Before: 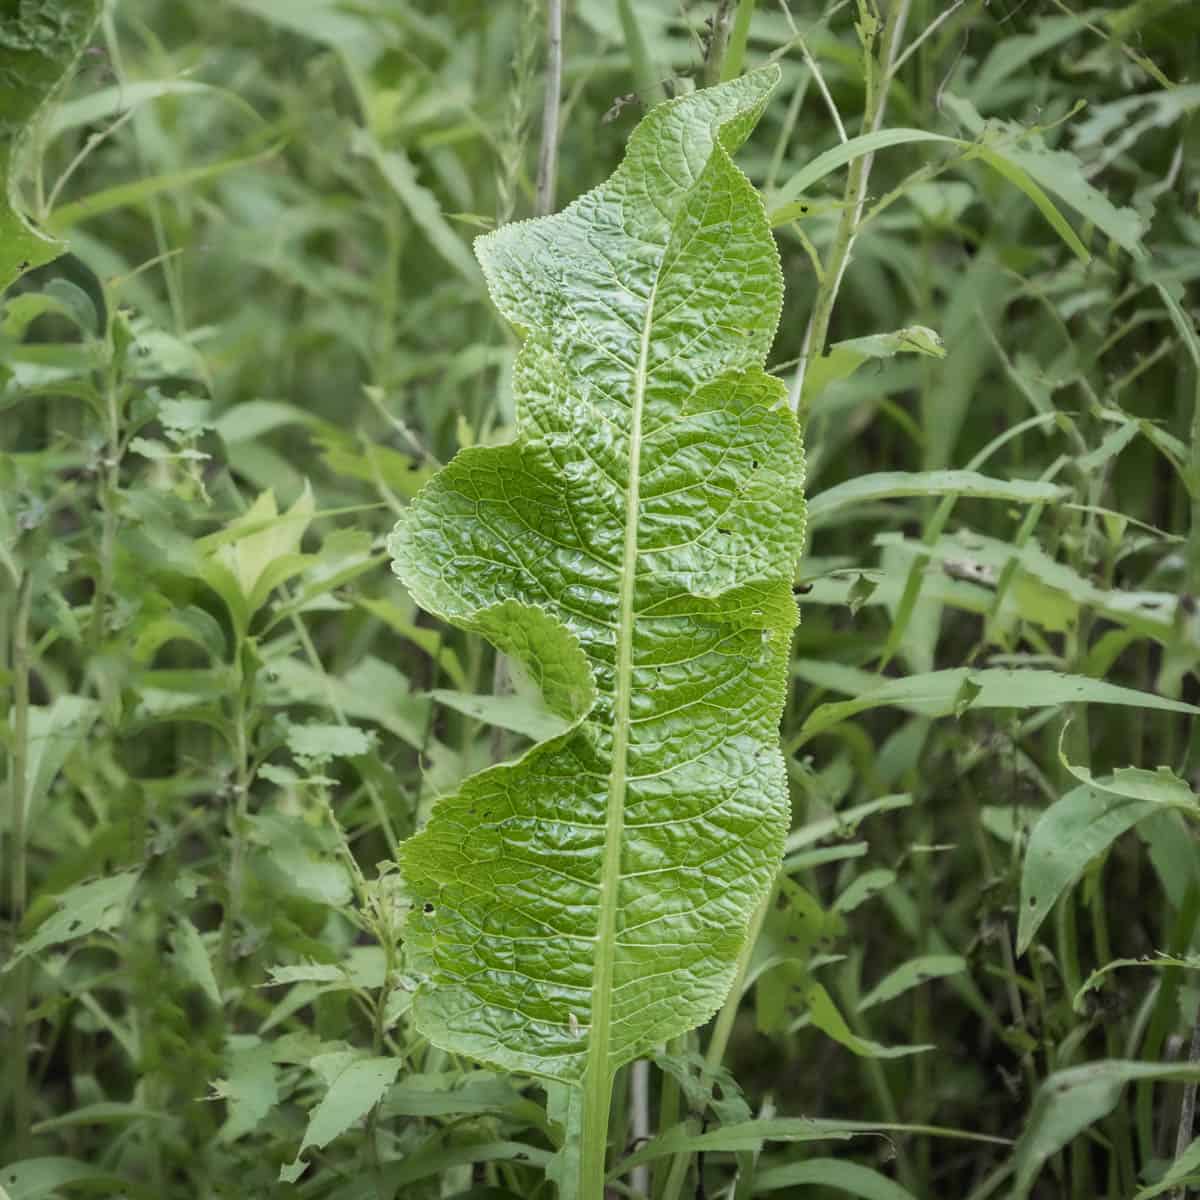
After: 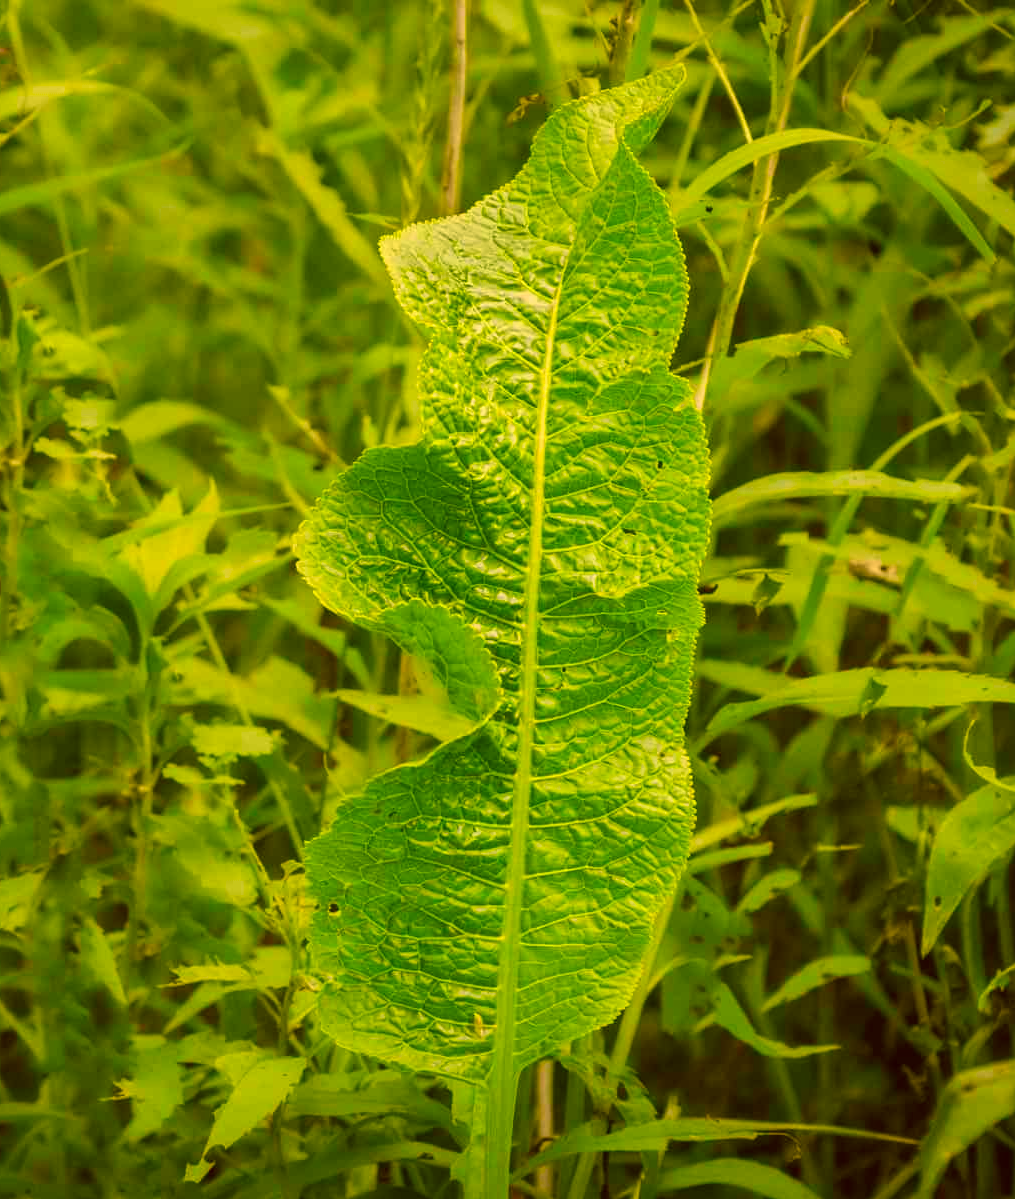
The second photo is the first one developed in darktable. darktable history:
color correction: highlights a* 10.61, highlights b* 29.84, shadows a* 2.71, shadows b* 17.11, saturation 1.73
contrast brightness saturation: contrast 0.078, saturation 0.197
crop: left 7.974%, right 7.401%
